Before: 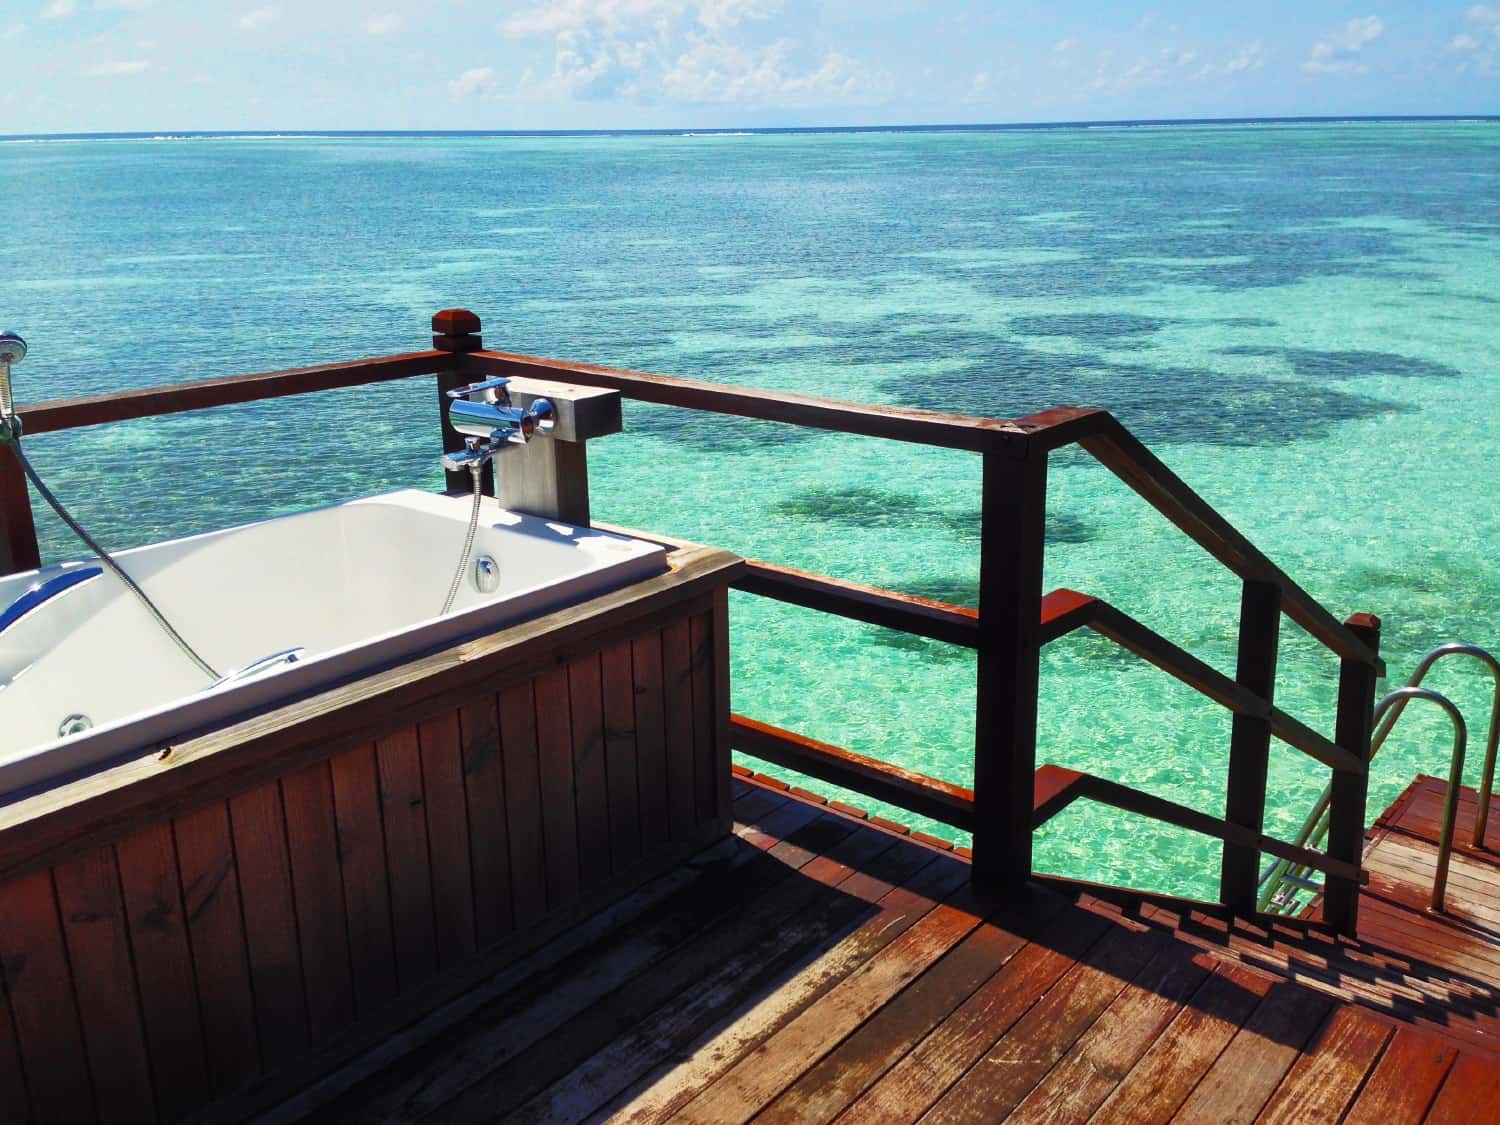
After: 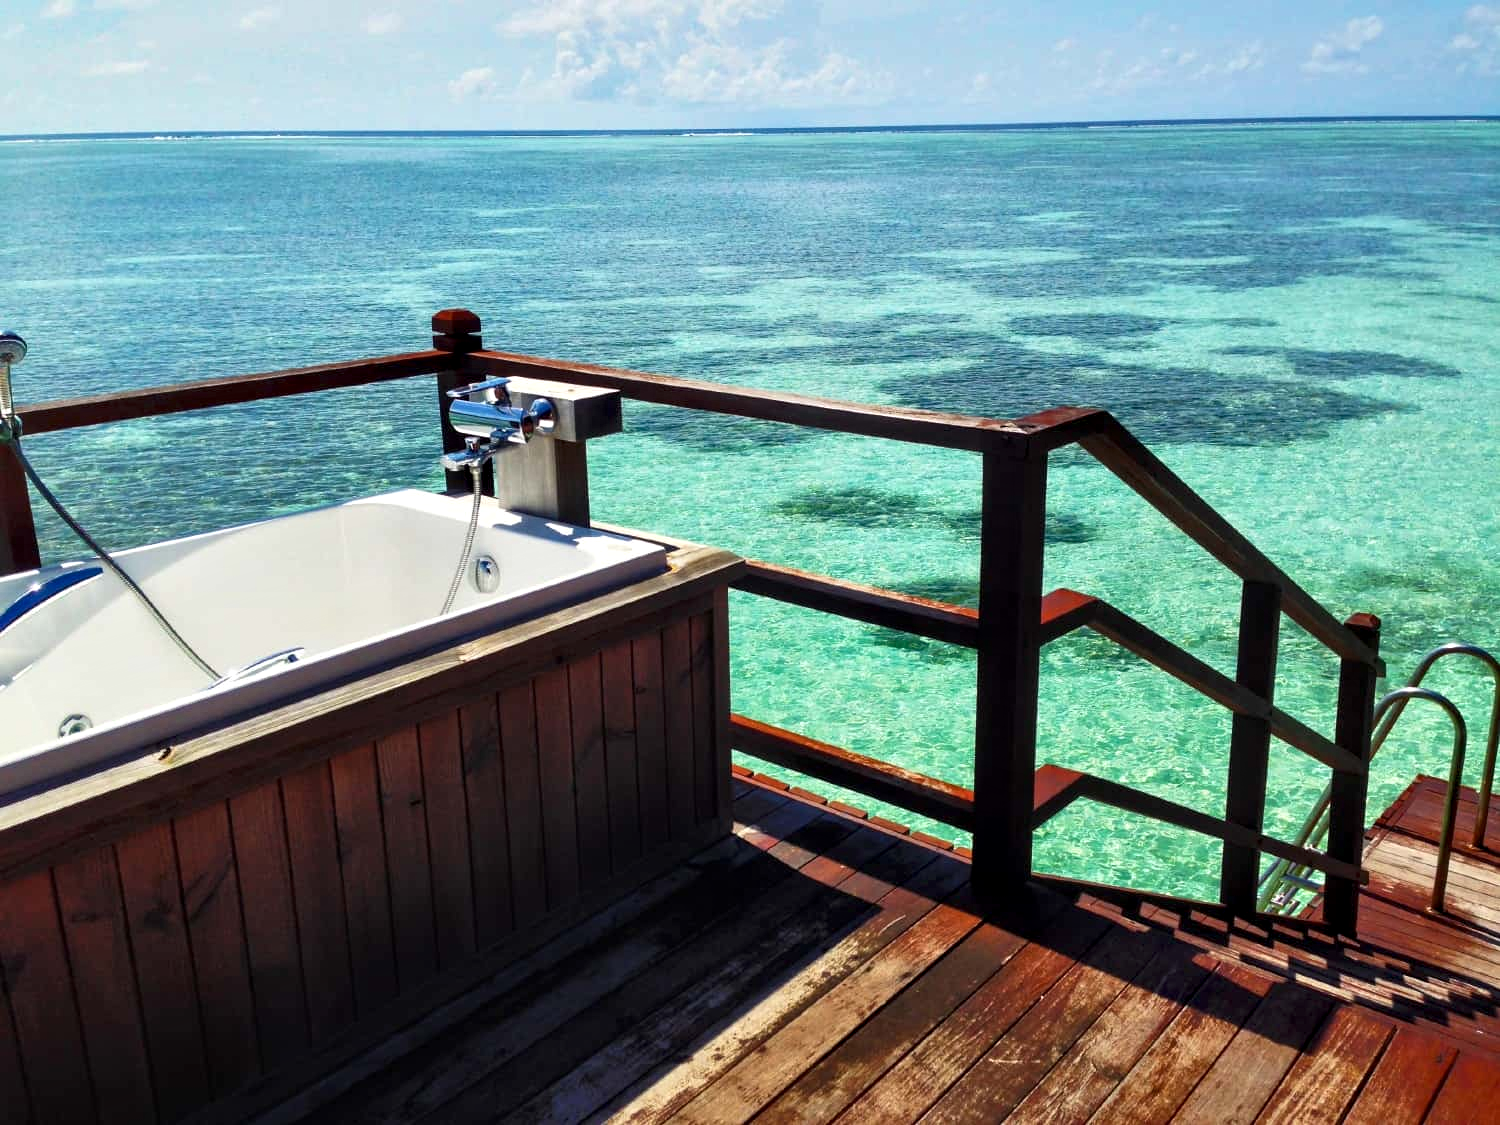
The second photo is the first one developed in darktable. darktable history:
contrast equalizer: octaves 7, y [[0.546, 0.552, 0.554, 0.554, 0.552, 0.546], [0.5 ×6], [0.5 ×6], [0 ×6], [0 ×6]]
